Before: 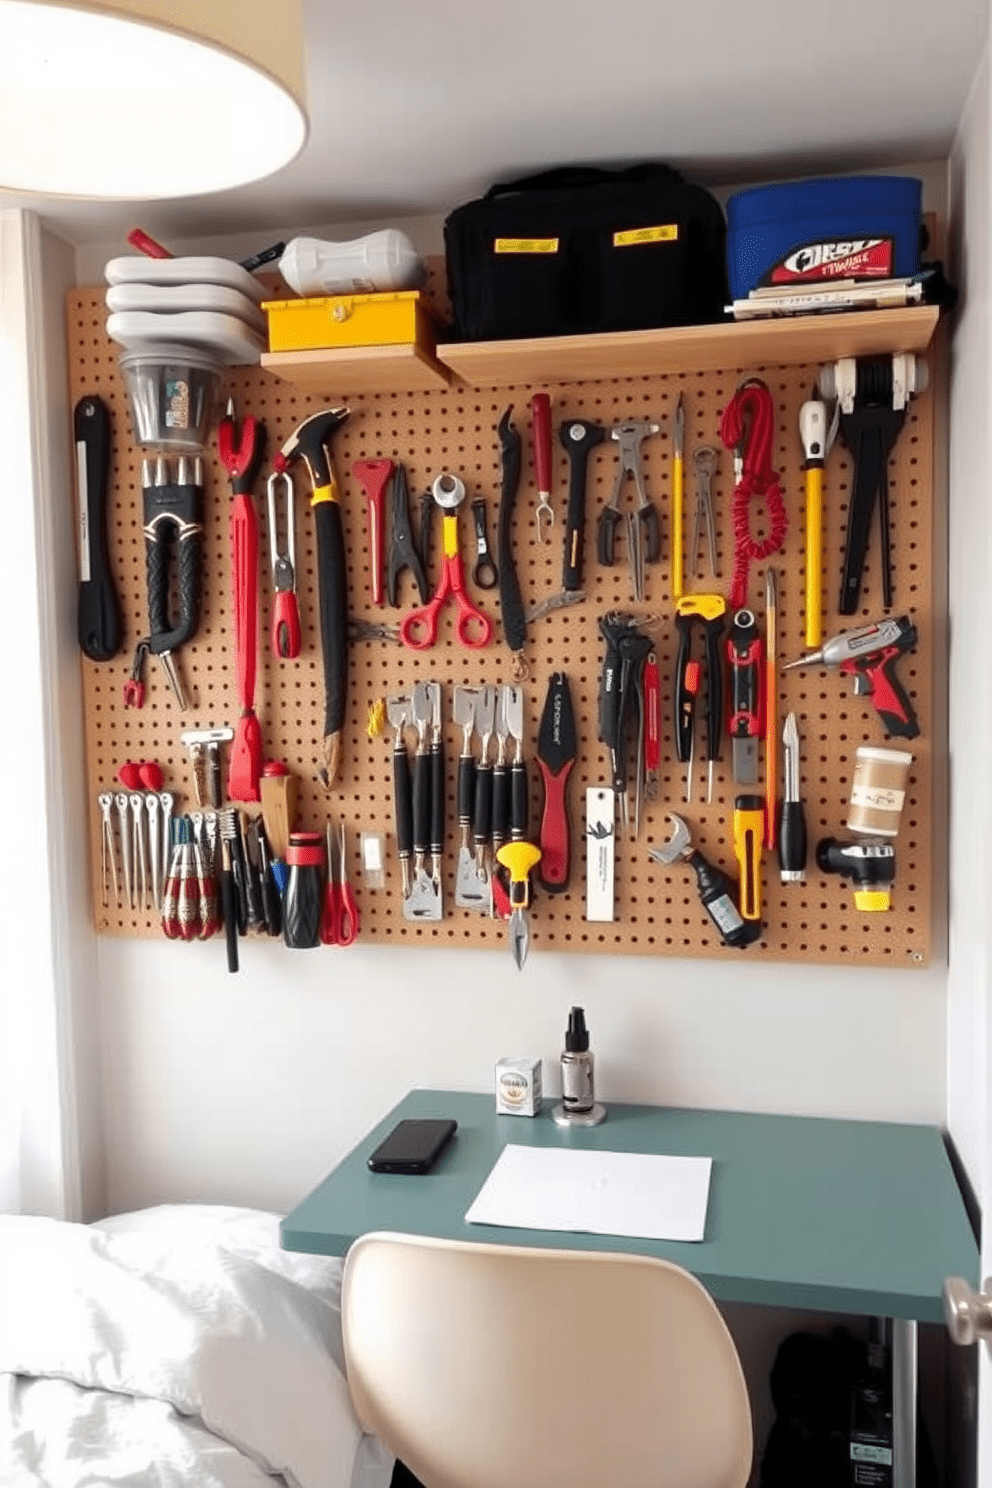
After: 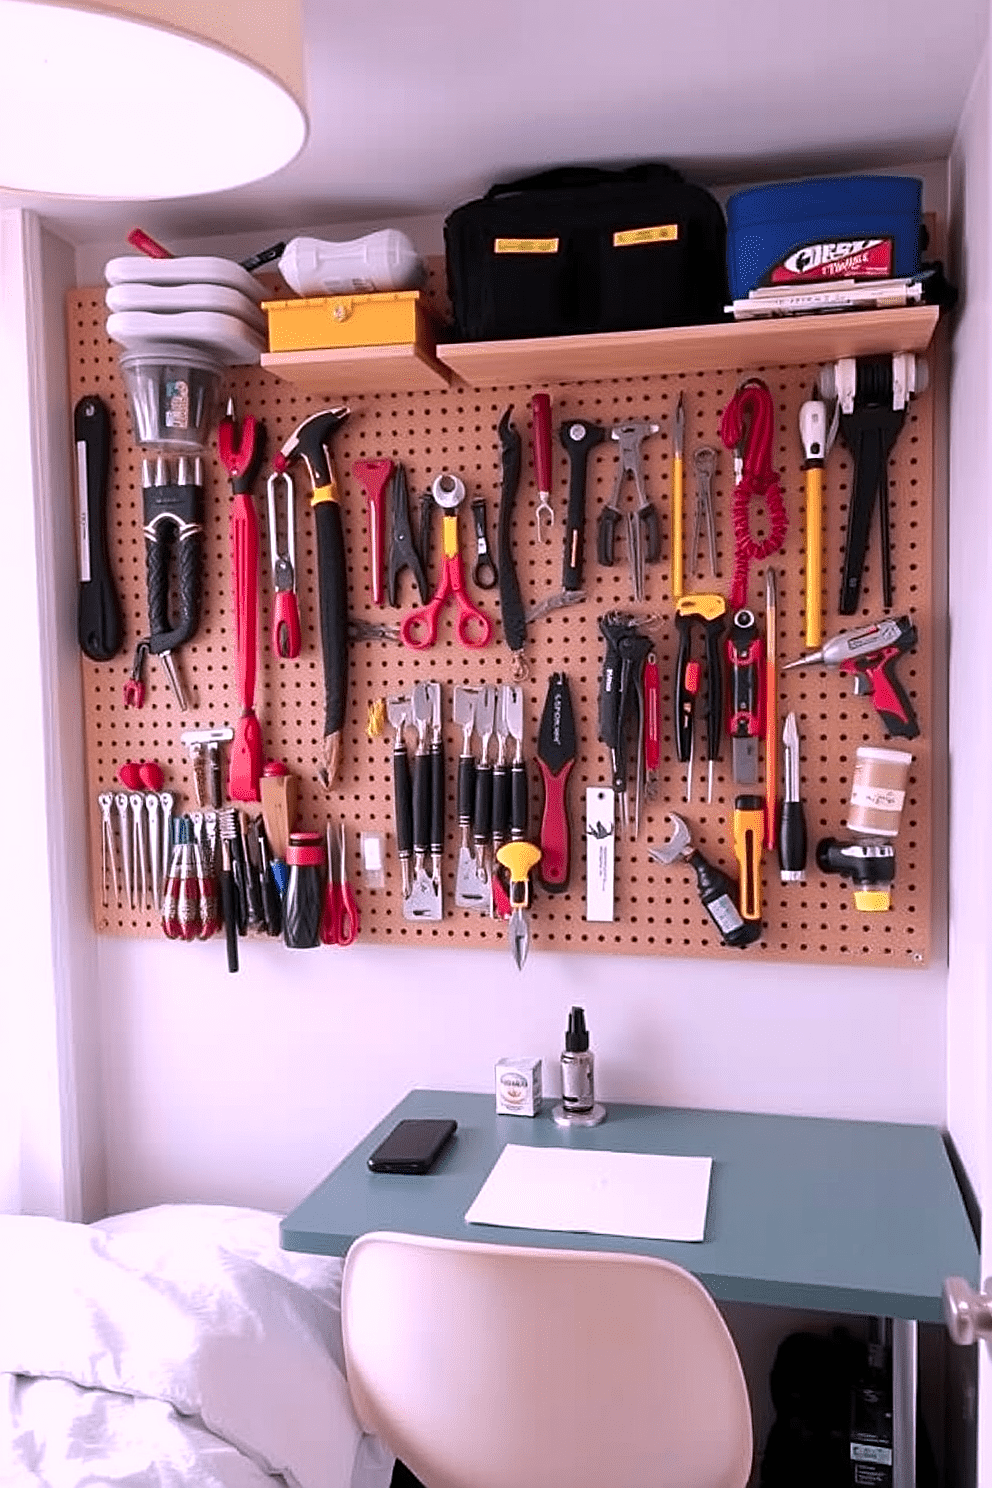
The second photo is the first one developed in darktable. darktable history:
sharpen: on, module defaults
color correction: highlights a* 15.44, highlights b* -20.41
